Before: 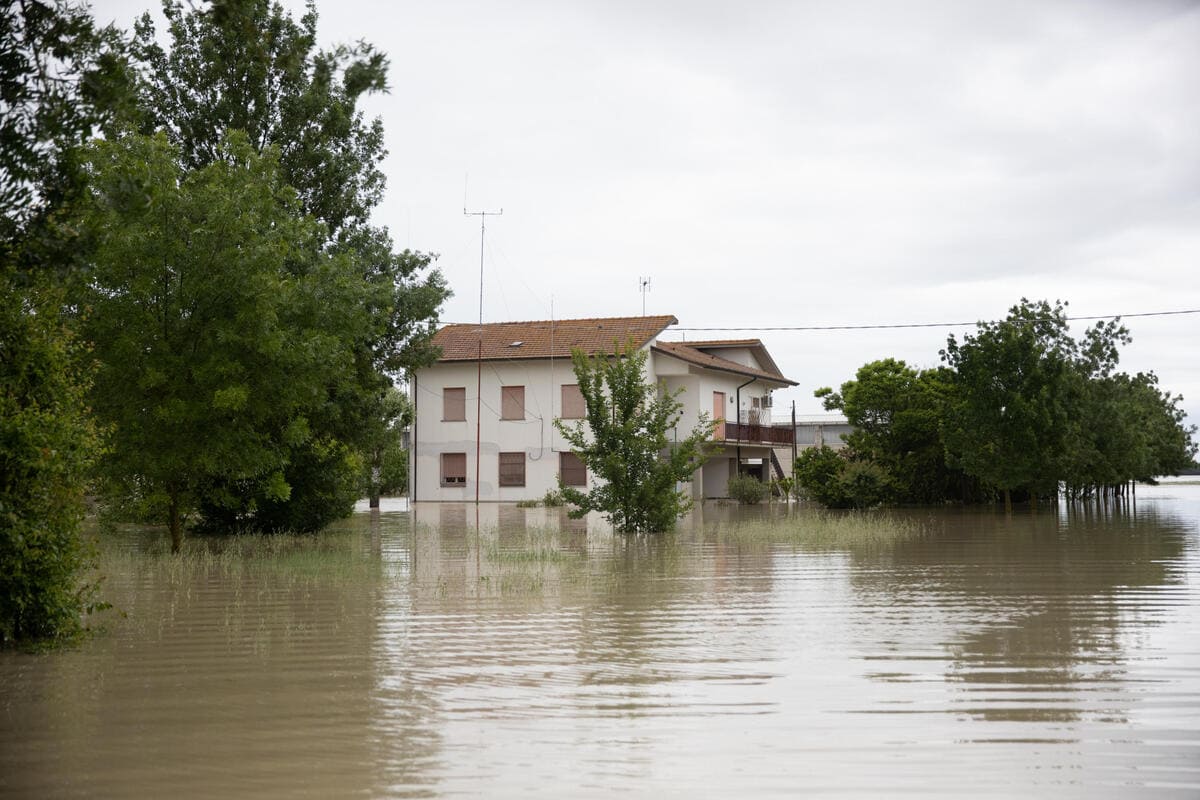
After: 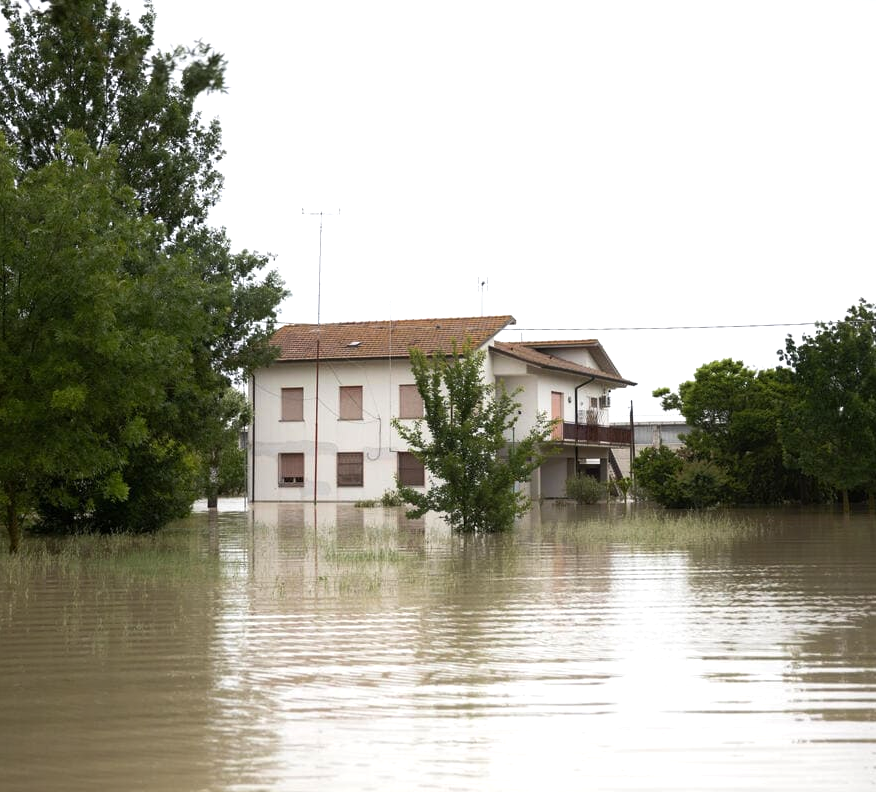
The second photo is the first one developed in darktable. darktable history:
tone equalizer: -8 EV -0.001 EV, -7 EV 0.001 EV, -6 EV -0.003 EV, -5 EV -0.015 EV, -4 EV -0.076 EV, -3 EV -0.225 EV, -2 EV -0.276 EV, -1 EV 0.107 EV, +0 EV 0.277 EV
crop: left 13.524%, right 13.458%
color balance rgb: perceptual saturation grading › global saturation 0.355%
exposure: exposure 0.202 EV, compensate exposure bias true, compensate highlight preservation false
